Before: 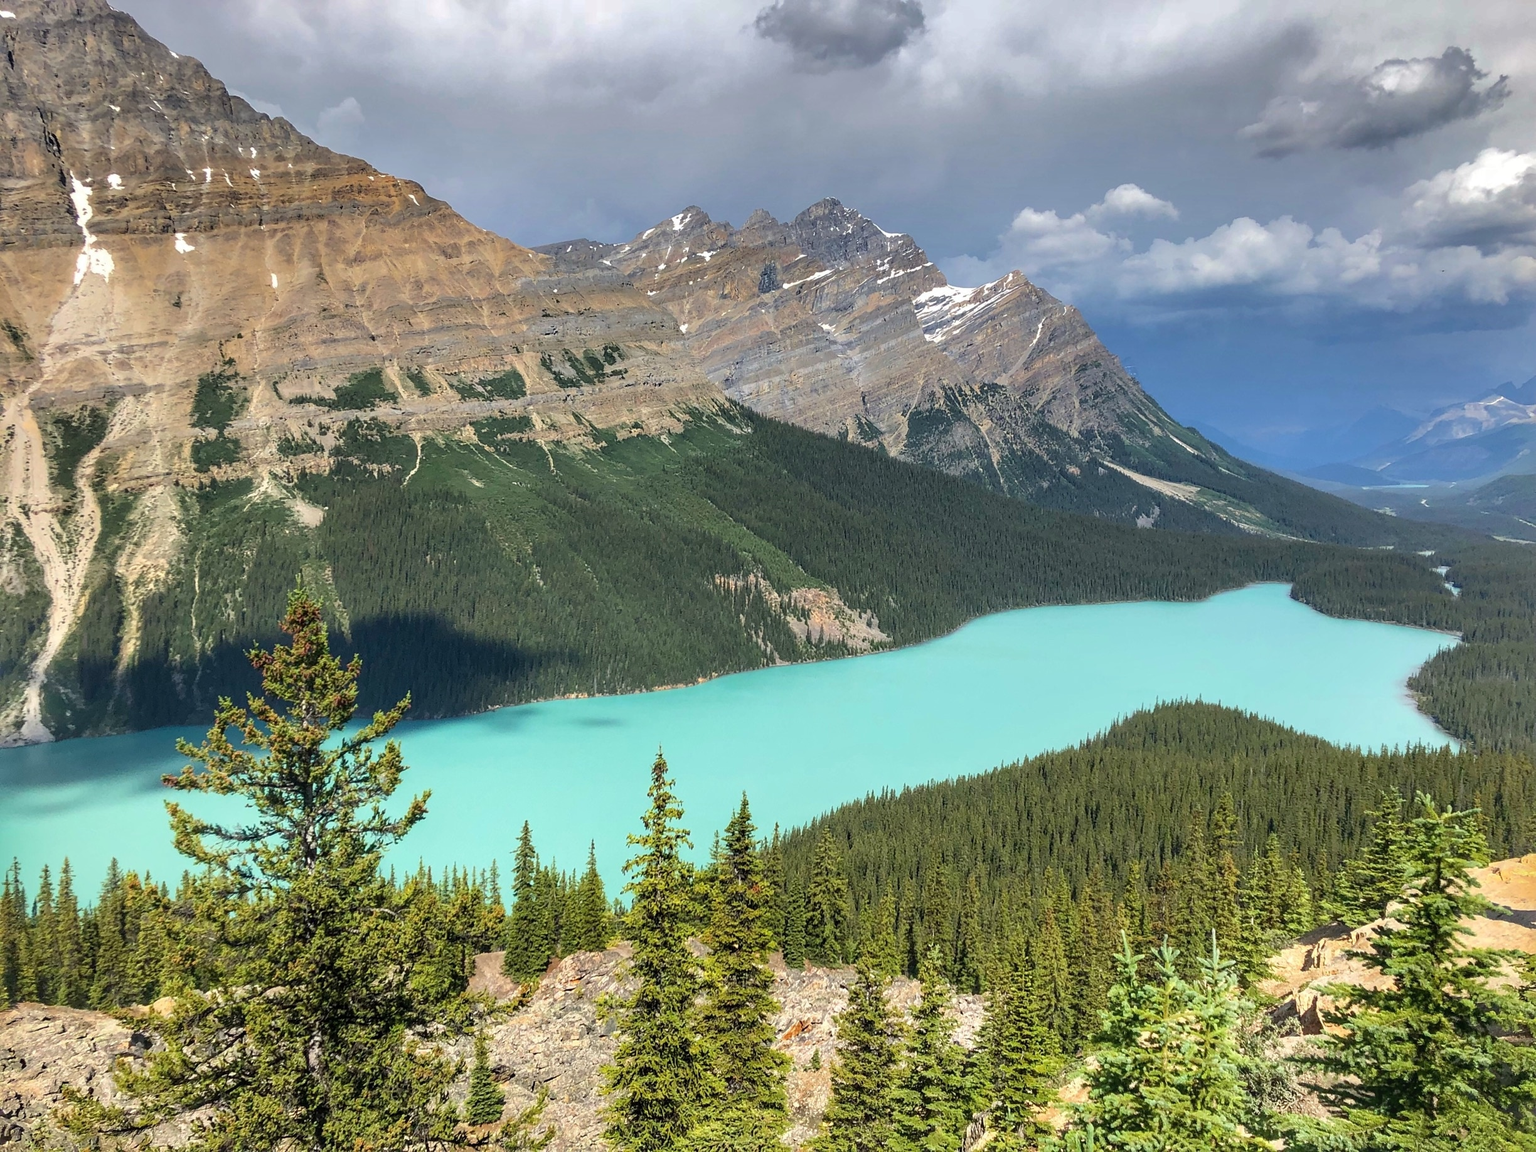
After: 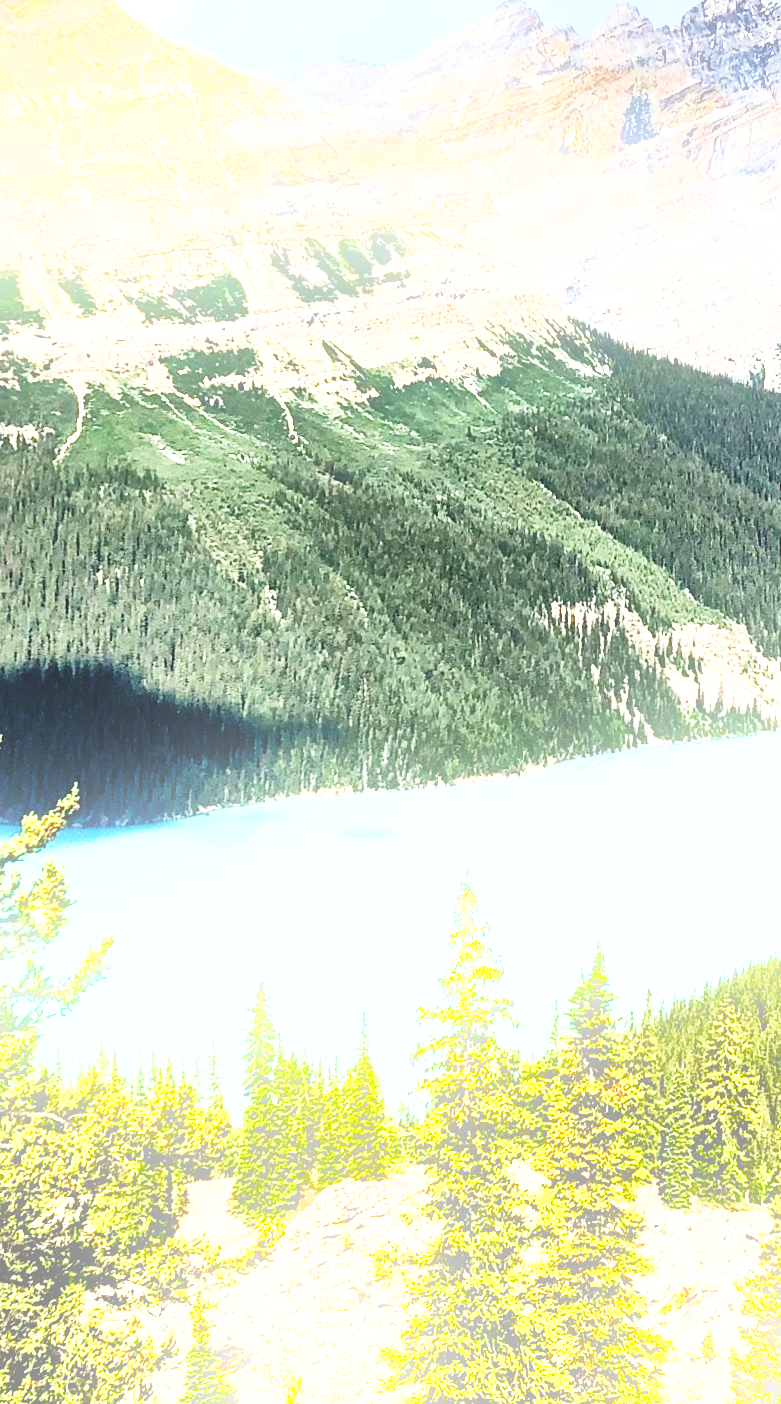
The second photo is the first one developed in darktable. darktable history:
crop and rotate: left 21.77%, top 18.528%, right 44.676%, bottom 2.997%
rotate and perspective: rotation 0.074°, lens shift (vertical) 0.096, lens shift (horizontal) -0.041, crop left 0.043, crop right 0.952, crop top 0.024, crop bottom 0.979
base curve: curves: ch0 [(0, 0) (0.028, 0.03) (0.105, 0.232) (0.387, 0.748) (0.754, 0.968) (1, 1)], fusion 1, exposure shift 0.576, preserve colors none
shadows and highlights: shadows 20.91, highlights -82.73, soften with gaussian
bloom: on, module defaults
local contrast: mode bilateral grid, contrast 15, coarseness 36, detail 105%, midtone range 0.2
rgb curve: curves: ch0 [(0, 0) (0.21, 0.15) (0.24, 0.21) (0.5, 0.75) (0.75, 0.96) (0.89, 0.99) (1, 1)]; ch1 [(0, 0.02) (0.21, 0.13) (0.25, 0.2) (0.5, 0.67) (0.75, 0.9) (0.89, 0.97) (1, 1)]; ch2 [(0, 0.02) (0.21, 0.13) (0.25, 0.2) (0.5, 0.67) (0.75, 0.9) (0.89, 0.97) (1, 1)], compensate middle gray true
